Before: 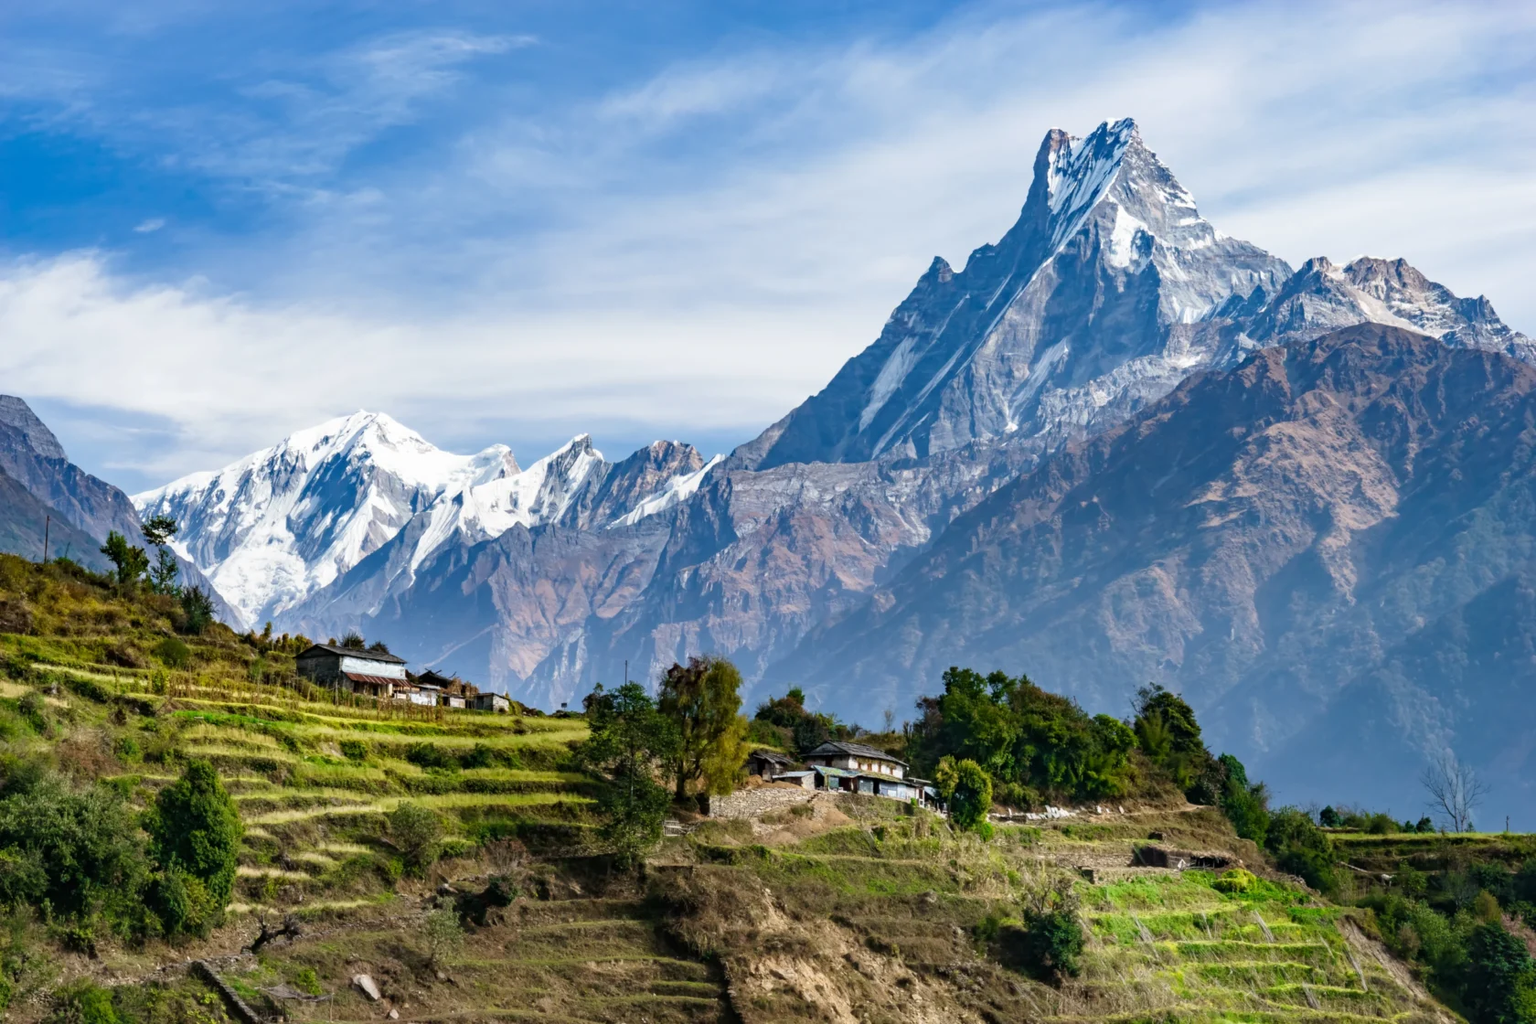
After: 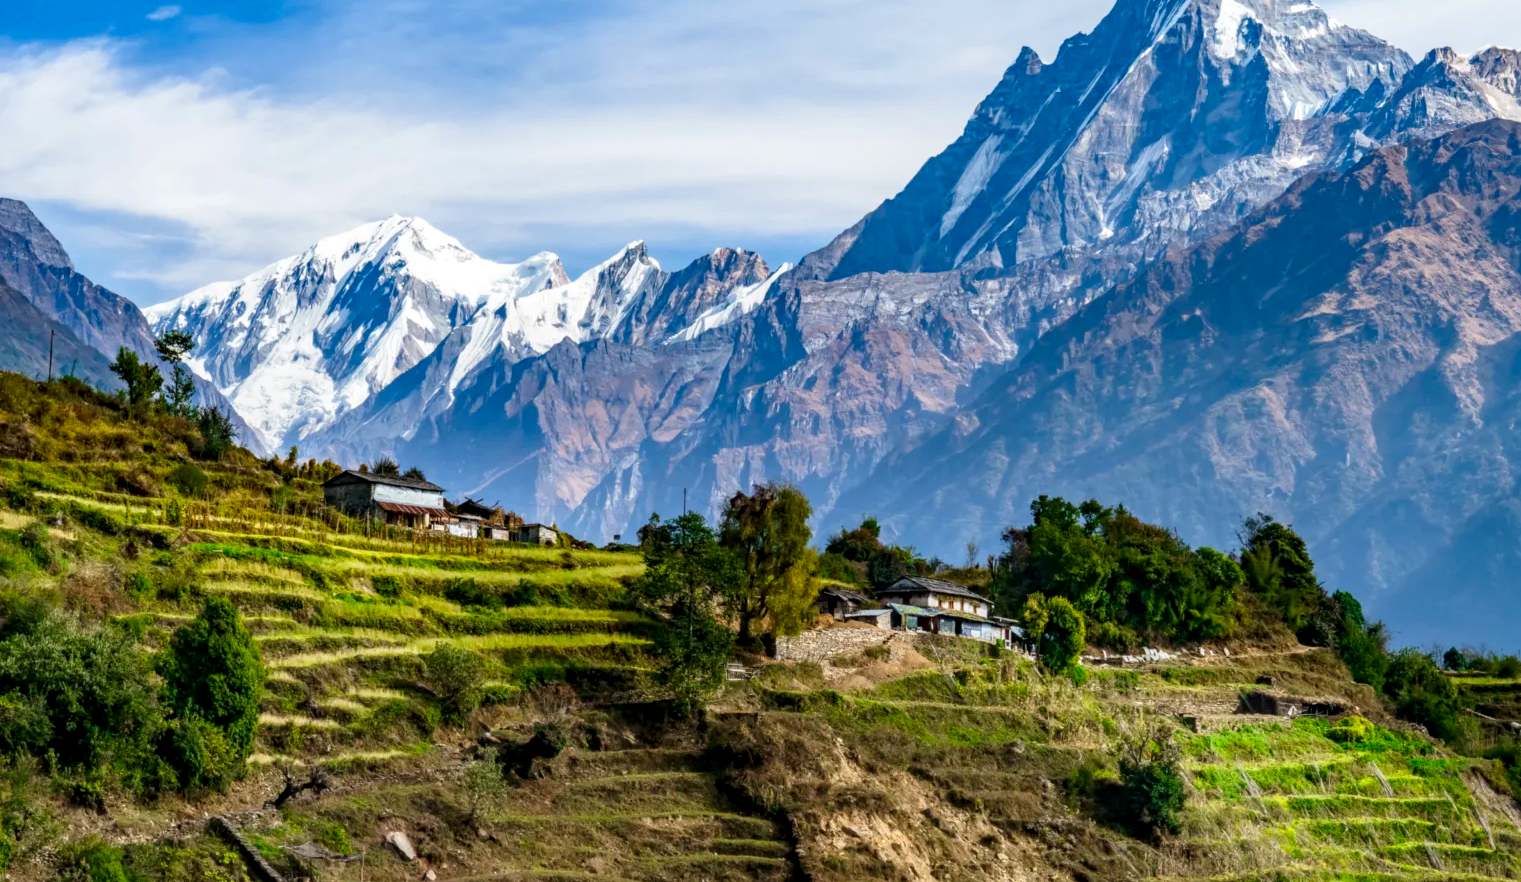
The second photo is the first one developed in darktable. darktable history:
local contrast: on, module defaults
exposure: exposure -0.064 EV, compensate highlight preservation false
crop: top 20.916%, right 9.437%, bottom 0.316%
contrast brightness saturation: contrast 0.09, saturation 0.28
